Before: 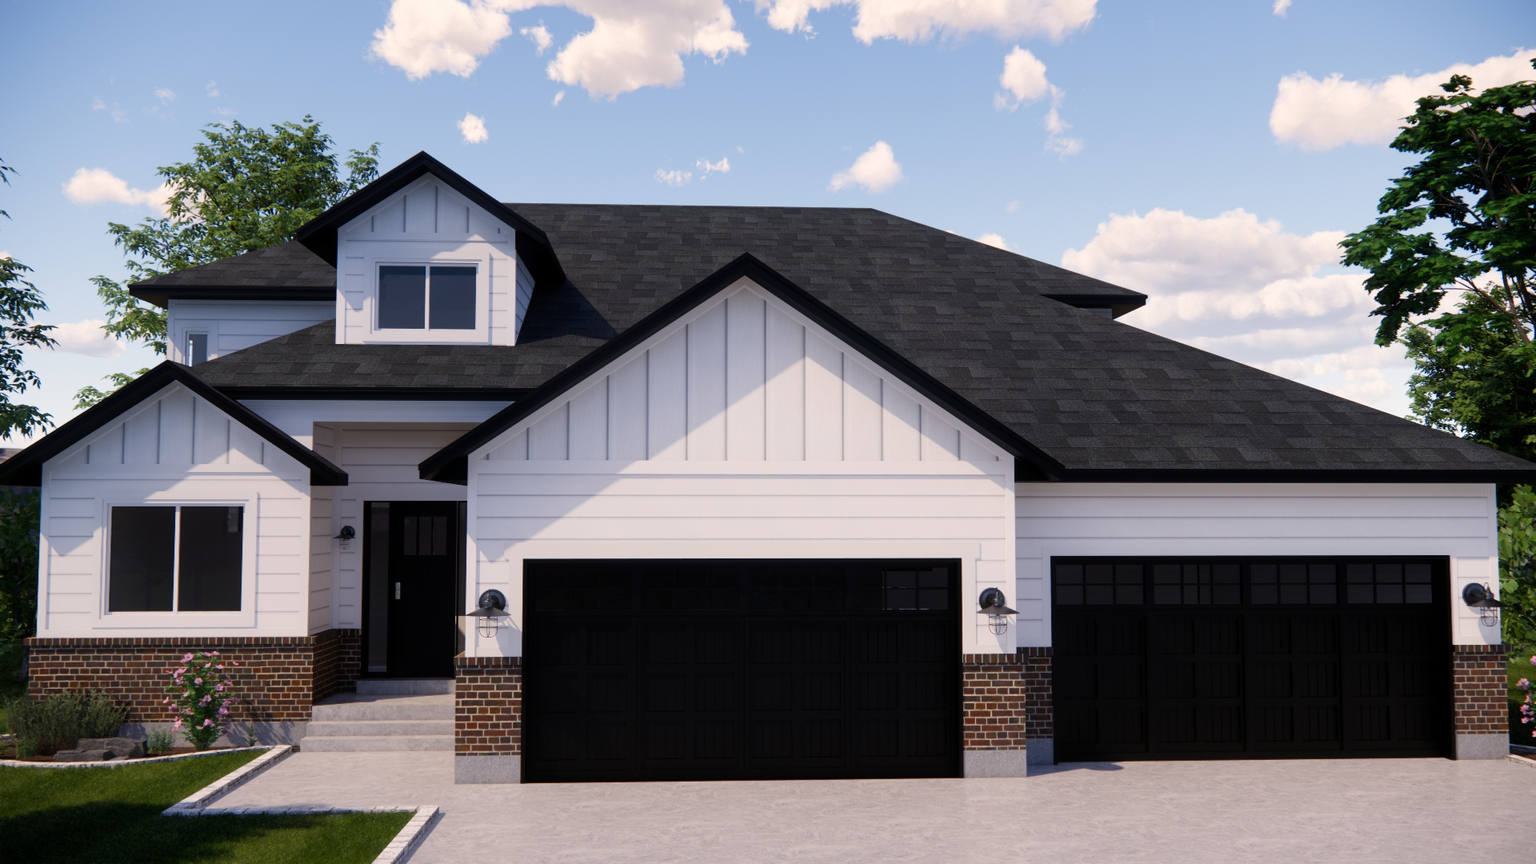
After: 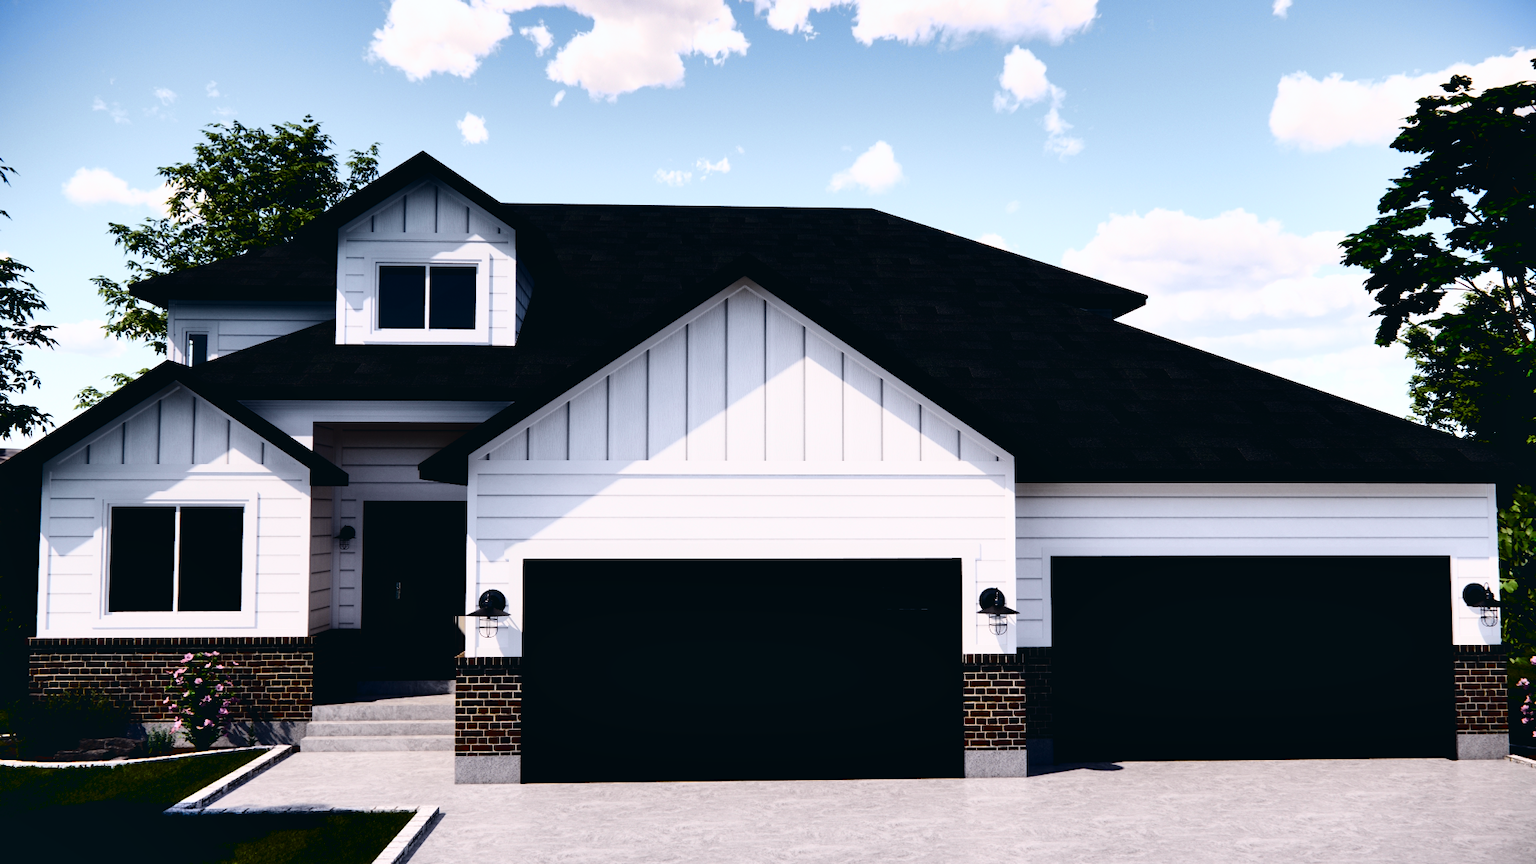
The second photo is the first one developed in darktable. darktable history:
shadows and highlights: low approximation 0.01, soften with gaussian
filmic rgb: black relative exposure -3.64 EV, white relative exposure 2.44 EV, hardness 3.29
contrast brightness saturation: contrast 0.13, brightness -0.24, saturation 0.14
tone curve: curves: ch0 [(0, 0.023) (0.087, 0.065) (0.184, 0.168) (0.45, 0.54) (0.57, 0.683) (0.722, 0.825) (0.877, 0.948) (1, 1)]; ch1 [(0, 0) (0.388, 0.369) (0.44, 0.44) (0.489, 0.481) (0.534, 0.528) (0.657, 0.655) (1, 1)]; ch2 [(0, 0) (0.353, 0.317) (0.408, 0.427) (0.472, 0.46) (0.5, 0.488) (0.537, 0.518) (0.576, 0.592) (0.625, 0.631) (1, 1)], color space Lab, independent channels, preserve colors none
